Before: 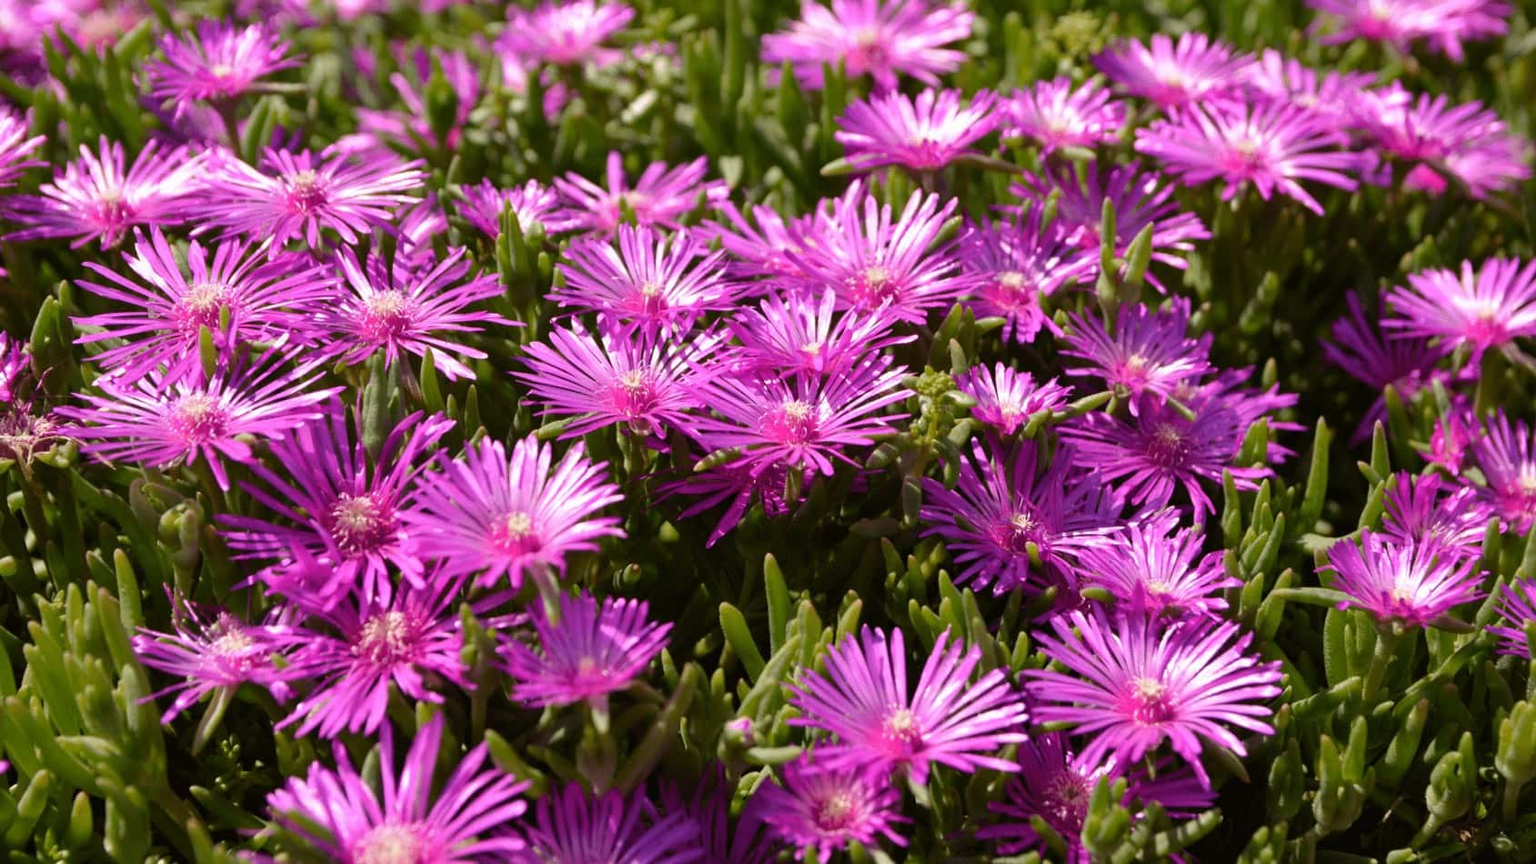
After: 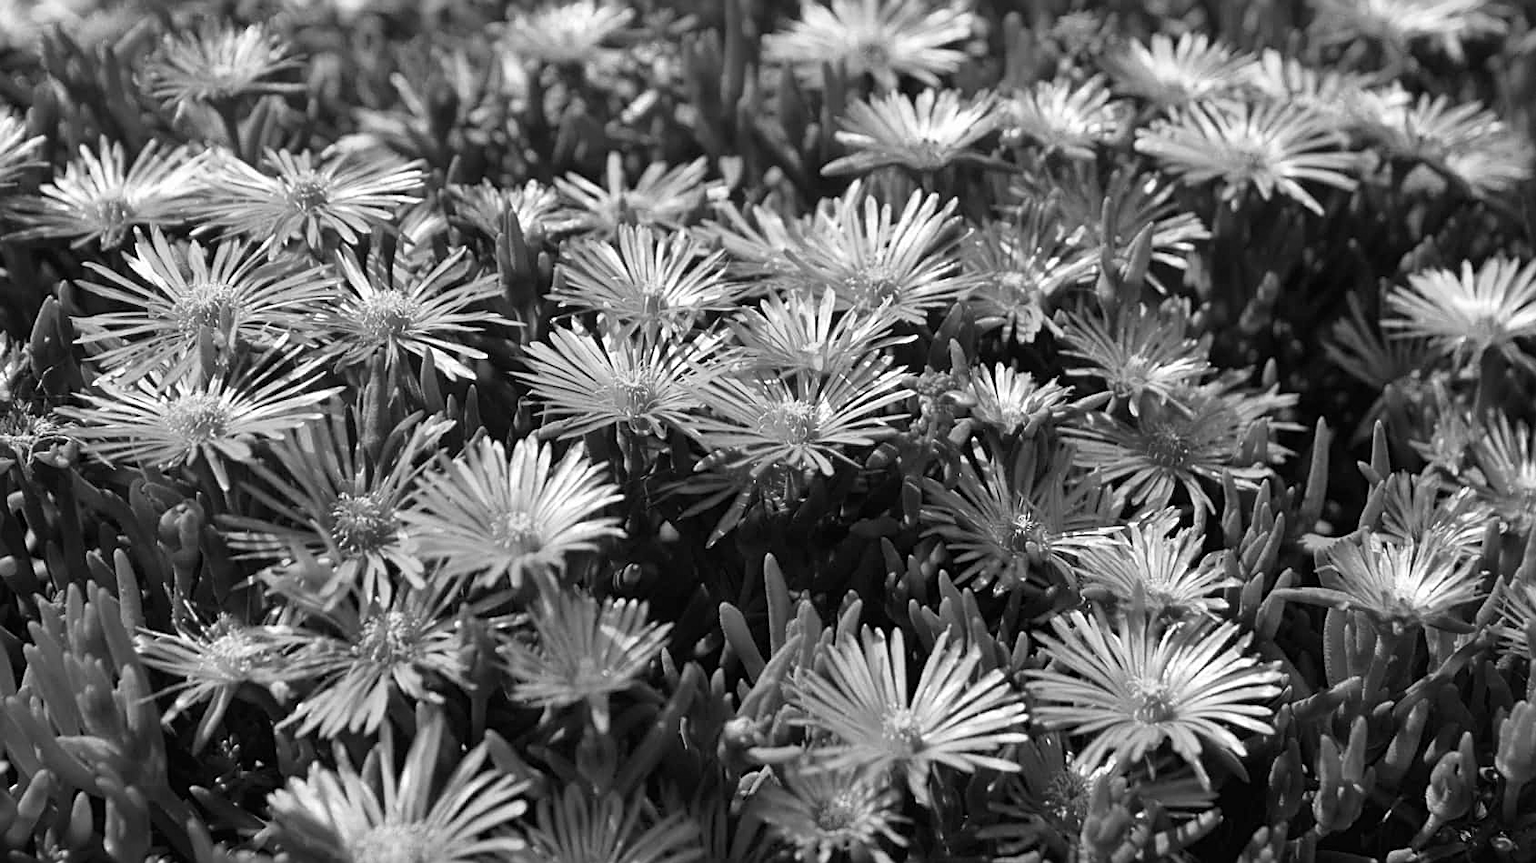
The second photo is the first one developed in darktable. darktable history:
color calibration: output gray [0.22, 0.42, 0.37, 0], illuminant F (fluorescent), F source F9 (Cool White Deluxe 4150 K) – high CRI, x 0.375, y 0.373, temperature 4156.71 K
sharpen: on, module defaults
